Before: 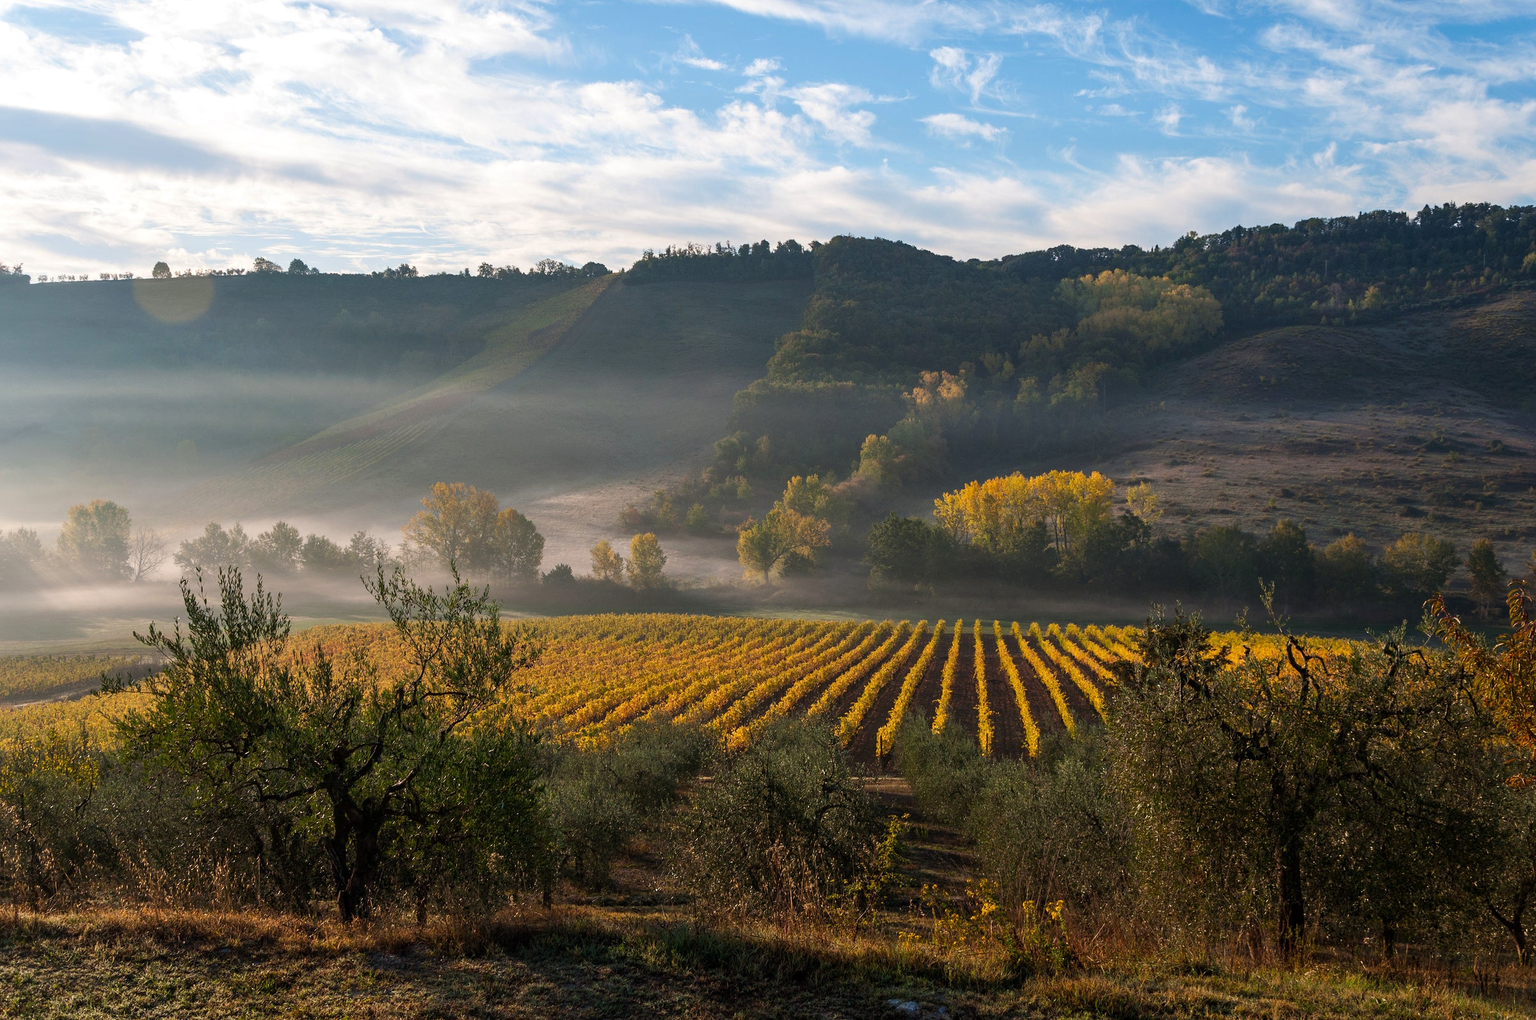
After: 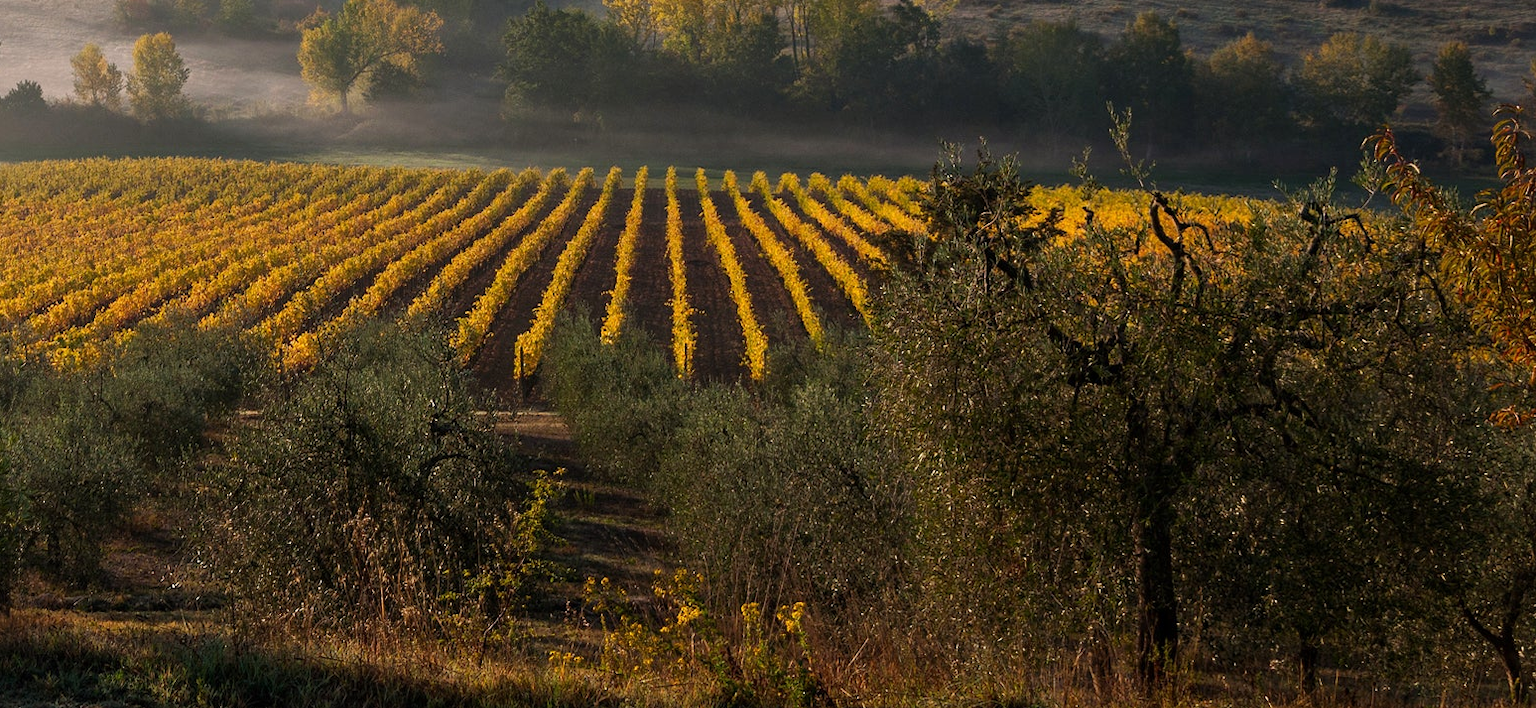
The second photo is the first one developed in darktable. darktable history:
crop and rotate: left 35.473%, top 50.212%, bottom 4.958%
